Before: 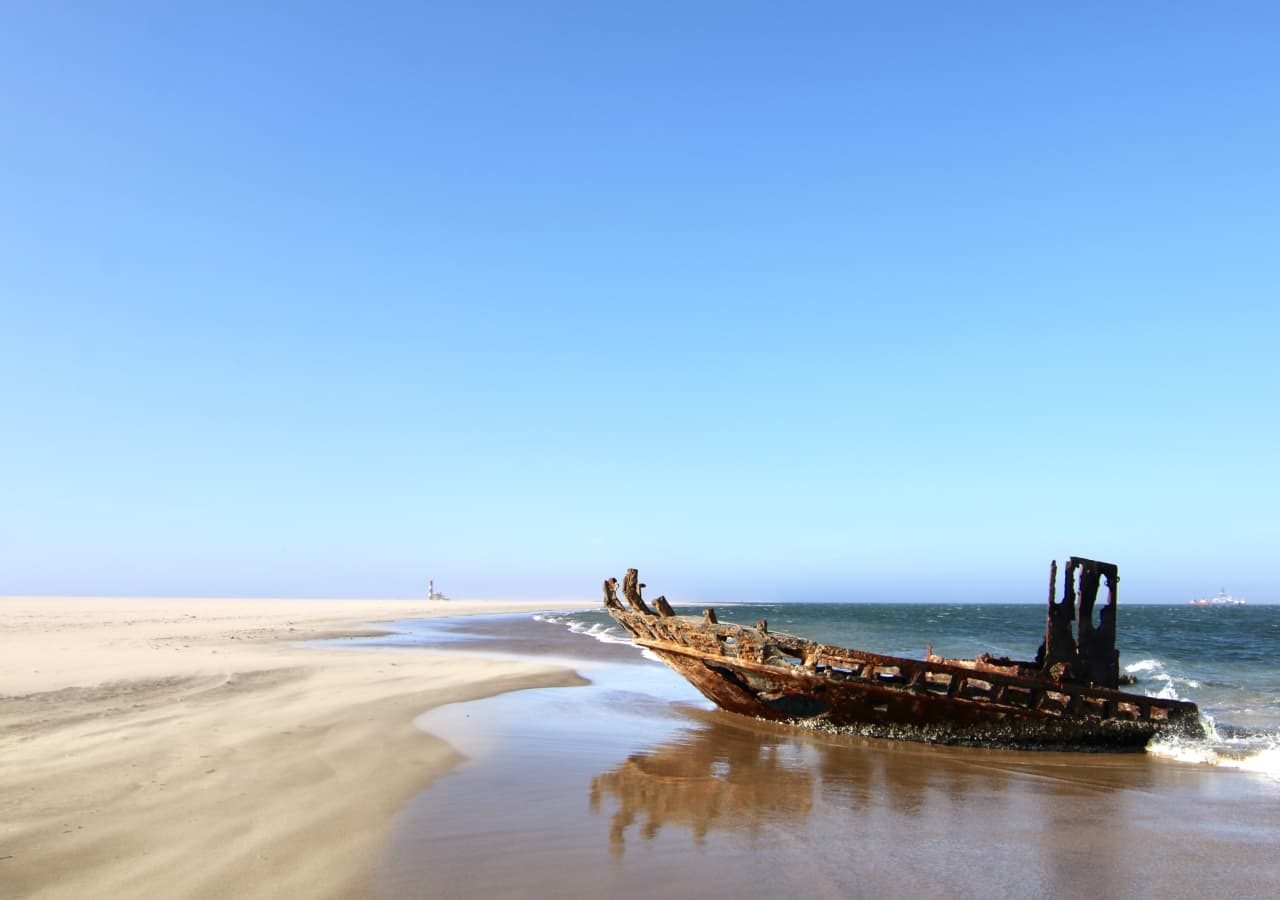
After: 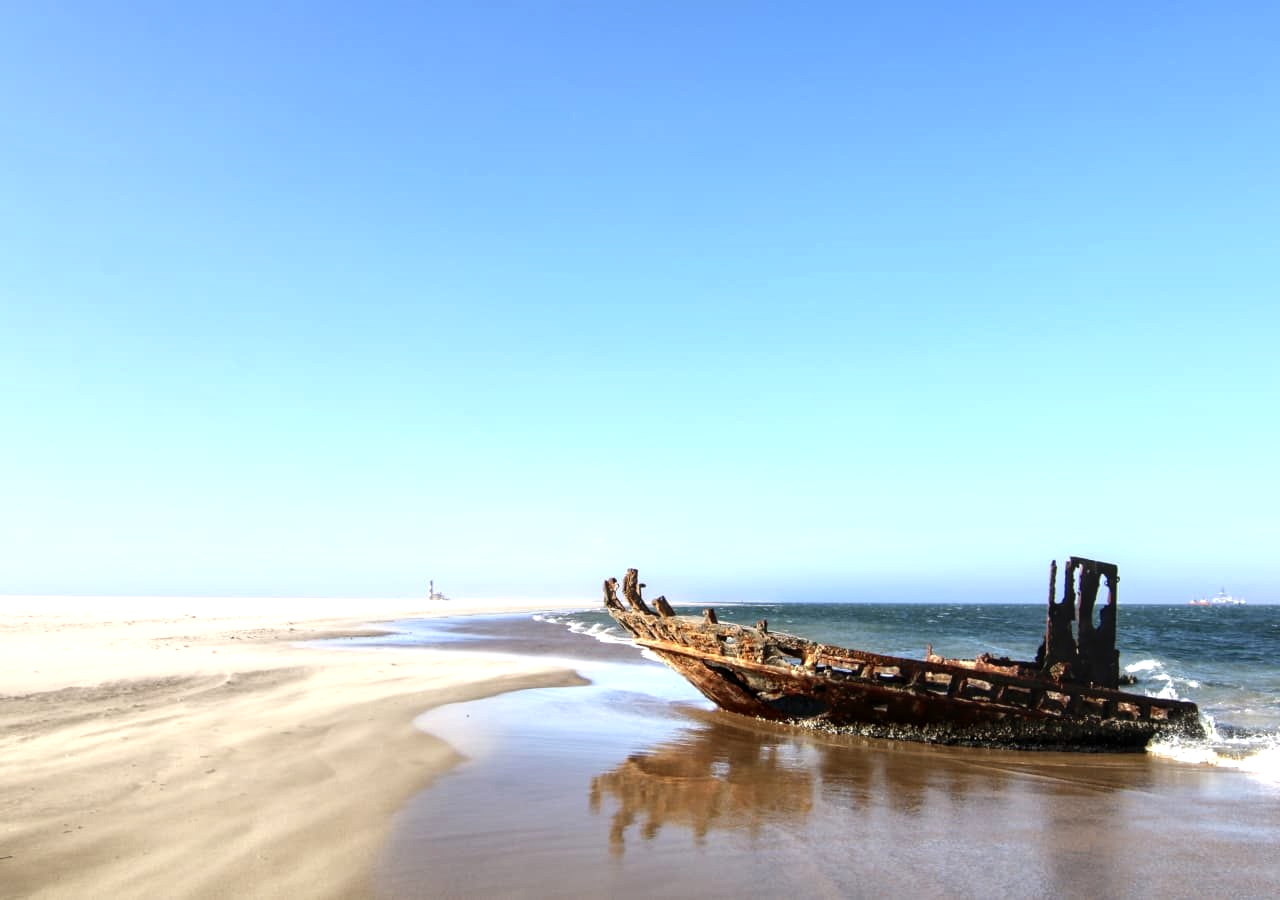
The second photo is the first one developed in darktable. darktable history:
local contrast: on, module defaults
tone equalizer: -8 EV -0.444 EV, -7 EV -0.397 EV, -6 EV -0.326 EV, -5 EV -0.241 EV, -3 EV 0.251 EV, -2 EV 0.326 EV, -1 EV 0.401 EV, +0 EV 0.412 EV, smoothing diameter 2.14%, edges refinement/feathering 18.06, mask exposure compensation -1.57 EV, filter diffusion 5
